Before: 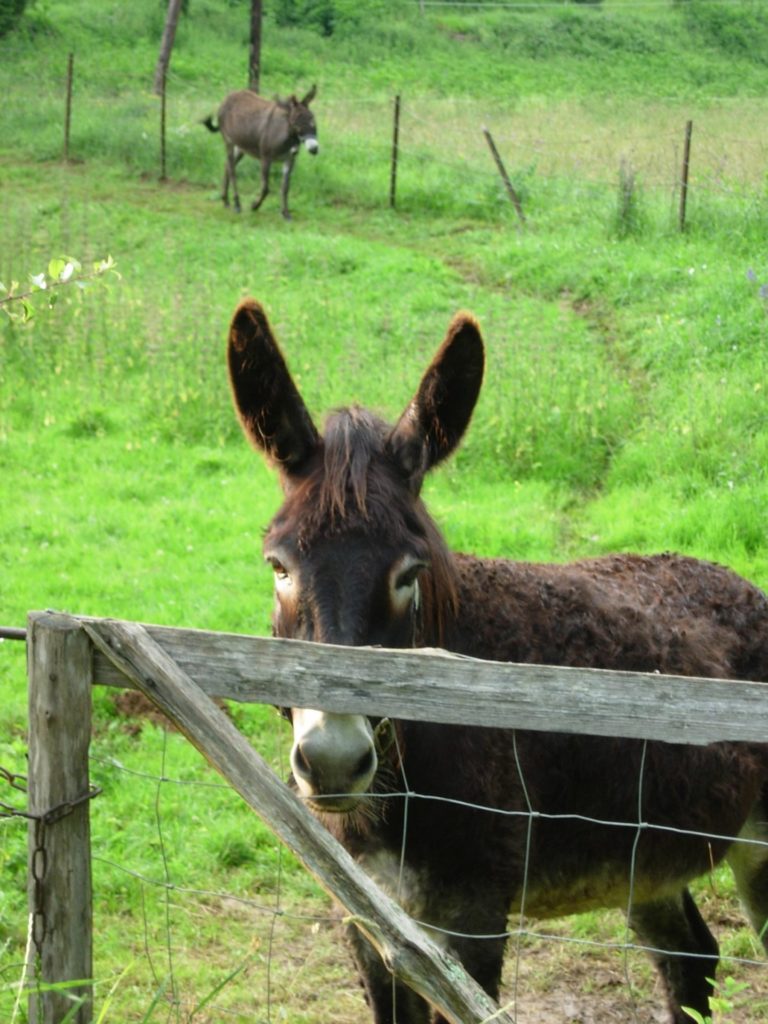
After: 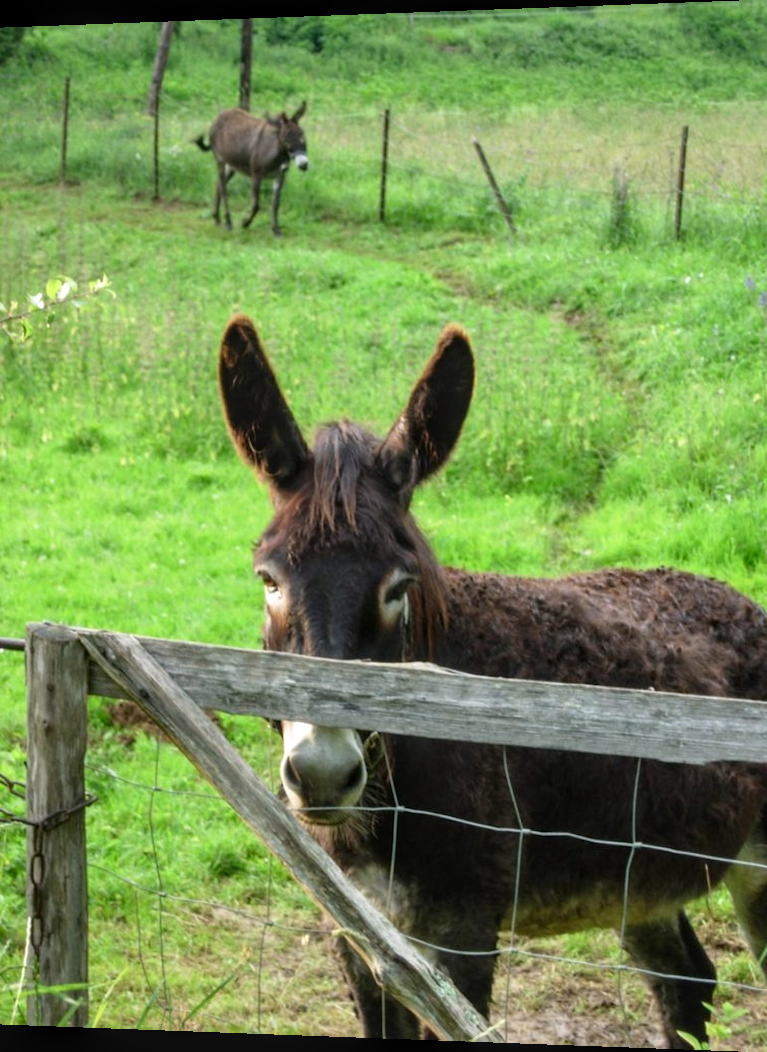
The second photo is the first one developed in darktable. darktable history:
white balance: red 1.009, blue 1.027
rotate and perspective: lens shift (horizontal) -0.055, automatic cropping off
local contrast: on, module defaults
